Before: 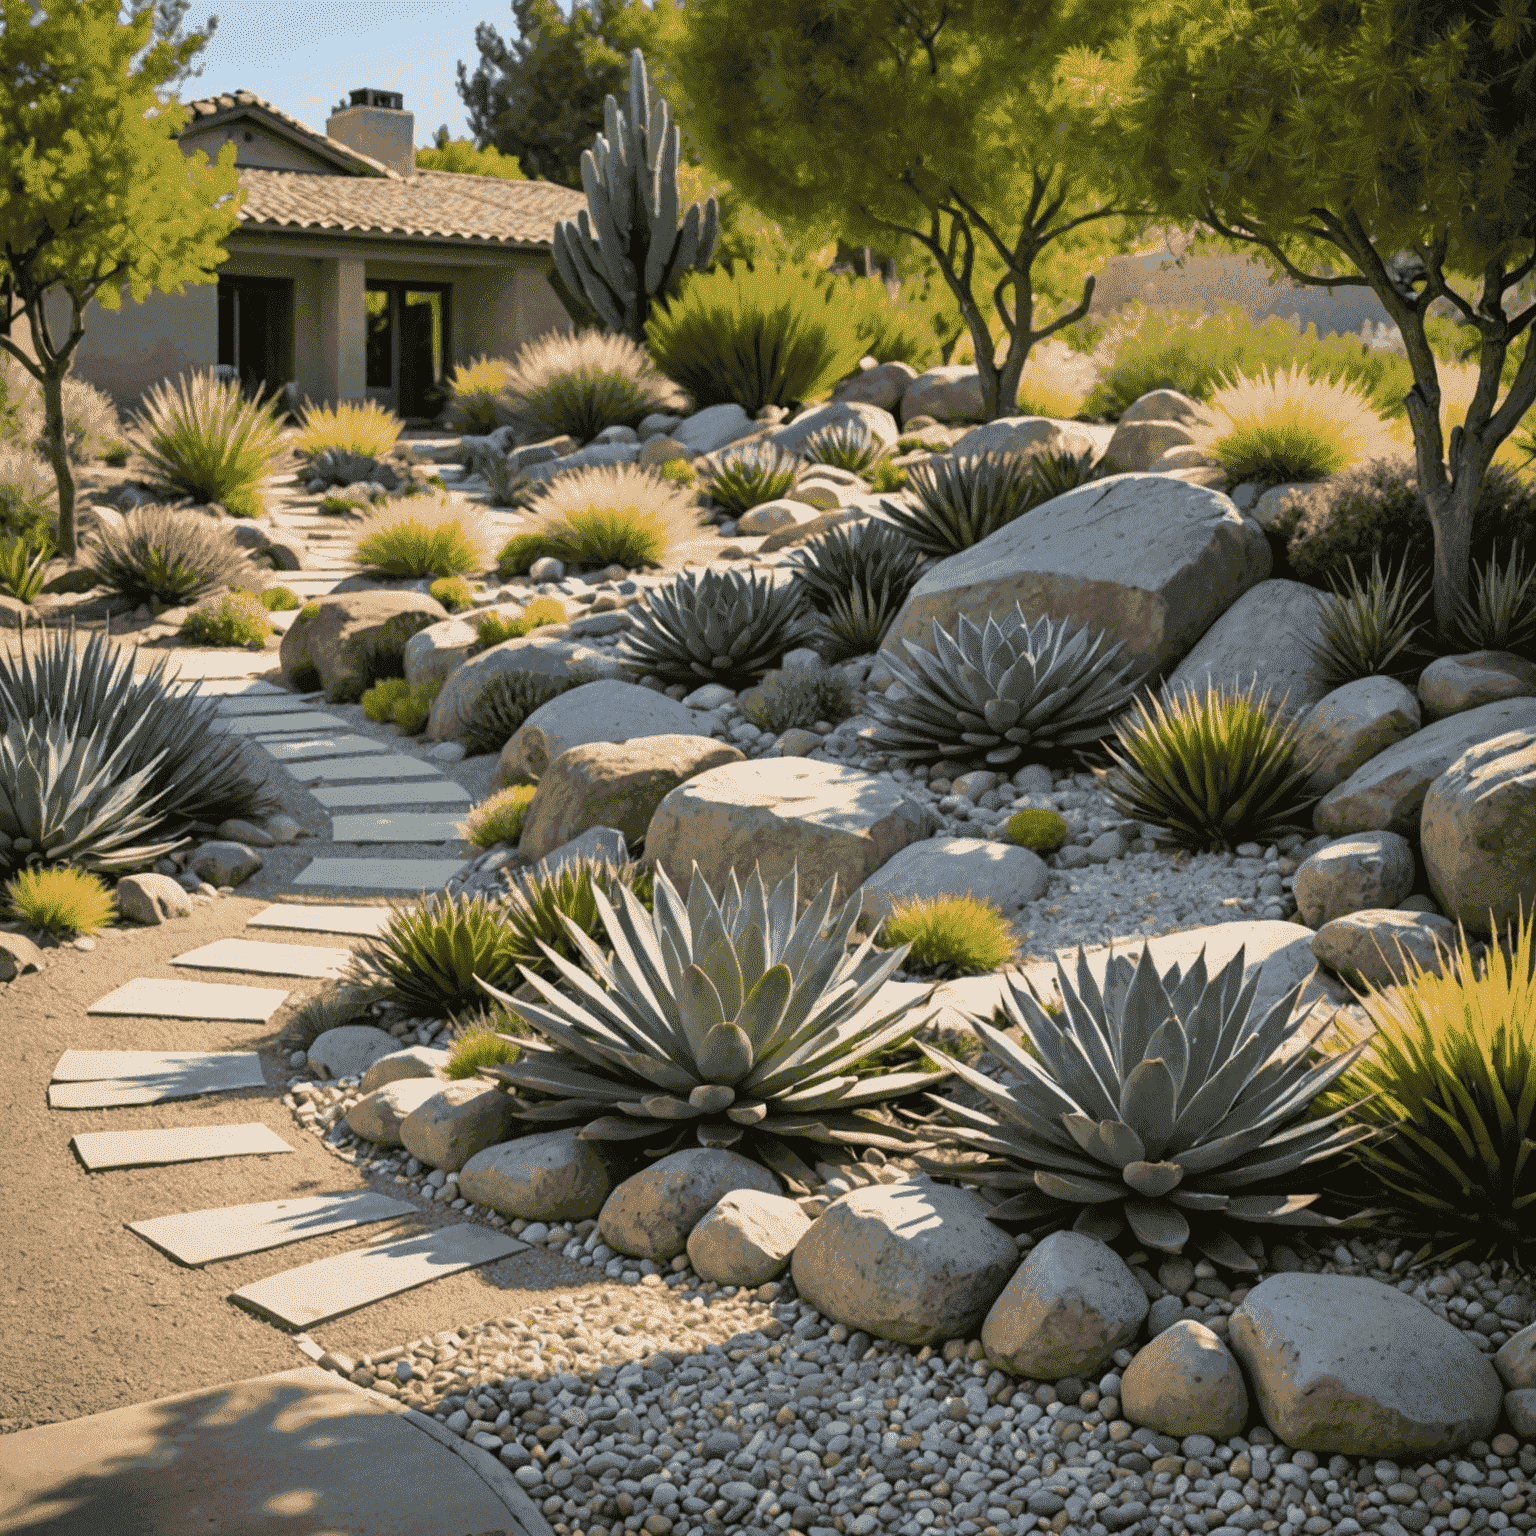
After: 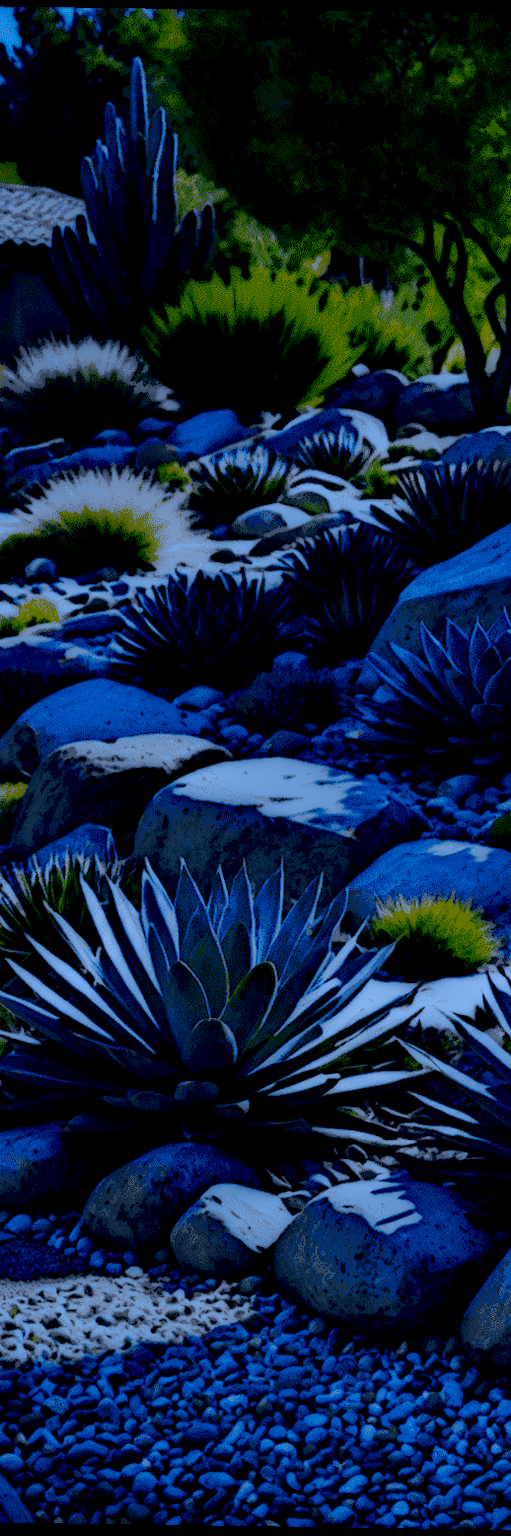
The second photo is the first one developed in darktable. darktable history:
rotate and perspective: rotation 0.8°, automatic cropping off
base curve: curves: ch0 [(0, 0) (0.036, 0.025) (0.121, 0.166) (0.206, 0.329) (0.605, 0.79) (1, 1)], preserve colors none
rgb curve: curves: ch0 [(0, 0.186) (0.314, 0.284) (0.775, 0.708) (1, 1)], compensate middle gray true, preserve colors none
crop: left 33.36%, right 33.36%
contrast brightness saturation: contrast 0.21, brightness -0.11, saturation 0.21
local contrast: highlights 0%, shadows 198%, detail 164%, midtone range 0.001
white balance: red 0.766, blue 1.537
